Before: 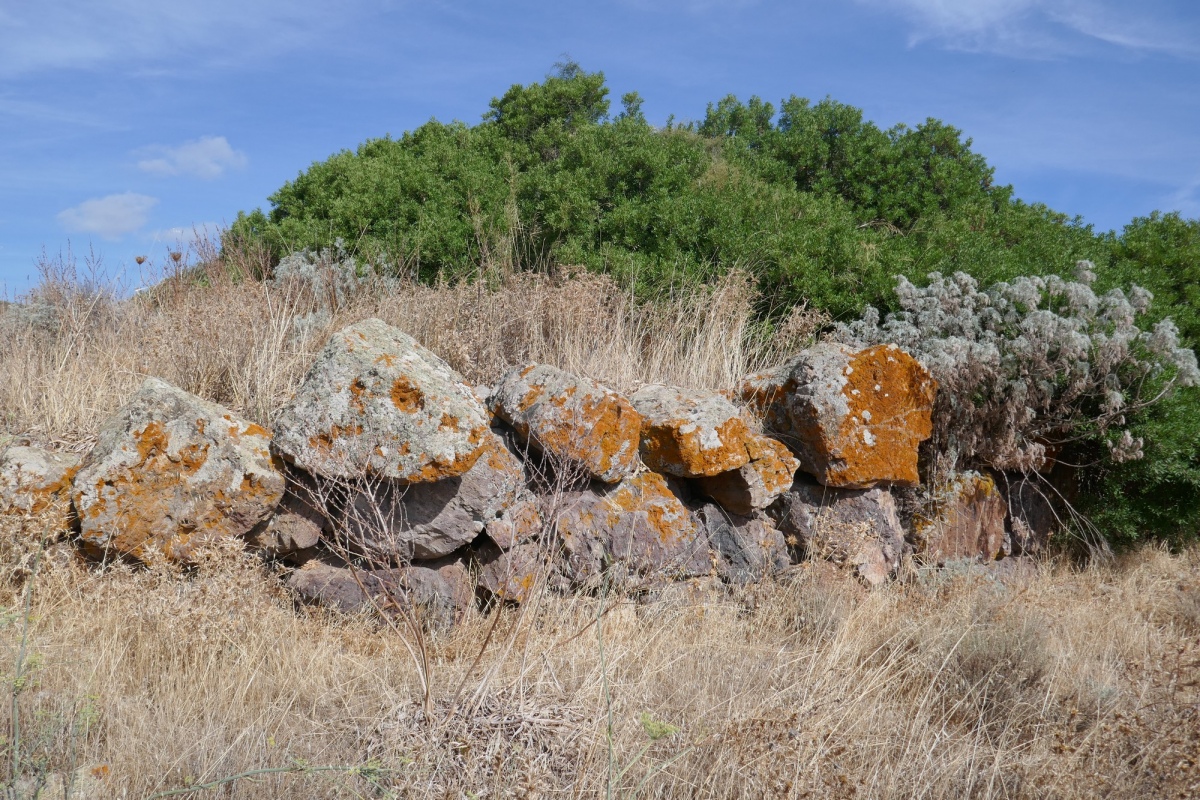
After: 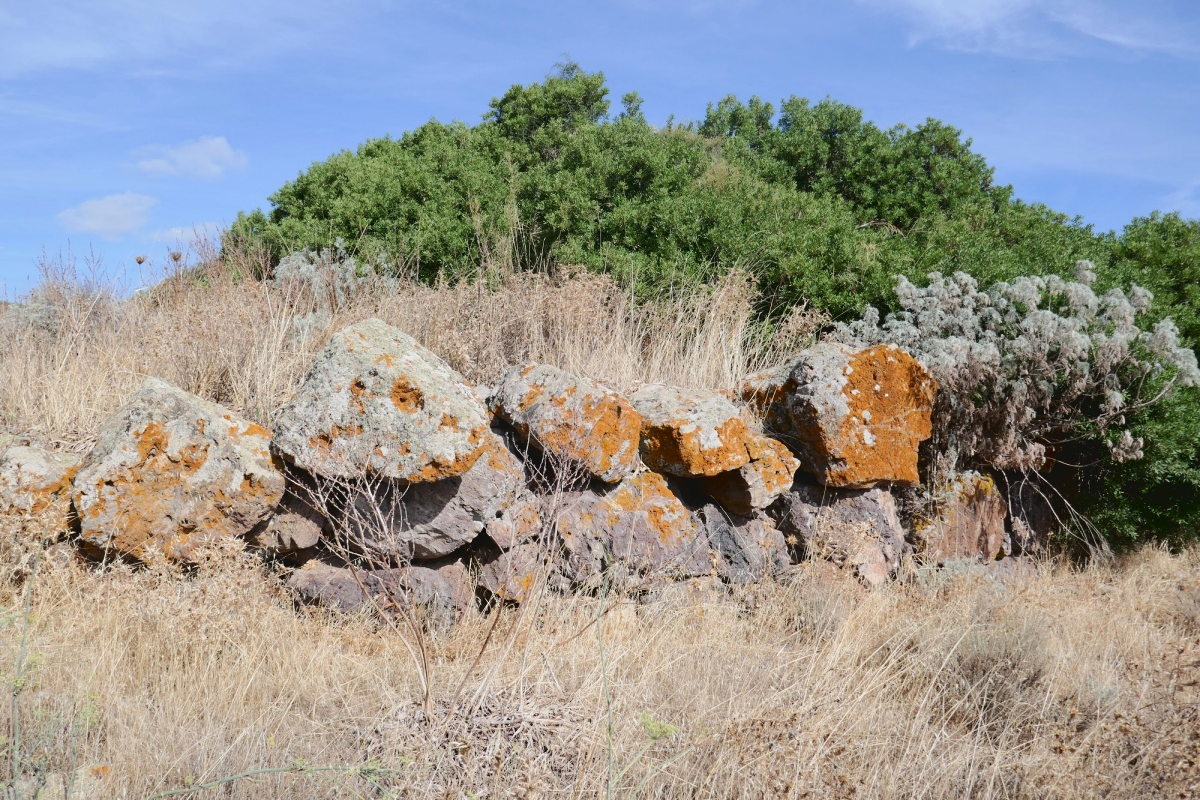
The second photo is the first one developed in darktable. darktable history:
tone curve: curves: ch0 [(0, 0) (0.003, 0.047) (0.011, 0.05) (0.025, 0.053) (0.044, 0.057) (0.069, 0.062) (0.1, 0.084) (0.136, 0.115) (0.177, 0.159) (0.224, 0.216) (0.277, 0.289) (0.335, 0.382) (0.399, 0.474) (0.468, 0.561) (0.543, 0.636) (0.623, 0.705) (0.709, 0.778) (0.801, 0.847) (0.898, 0.916) (1, 1)], color space Lab, independent channels, preserve colors none
sharpen: radius 5.358, amount 0.311, threshold 26.131
